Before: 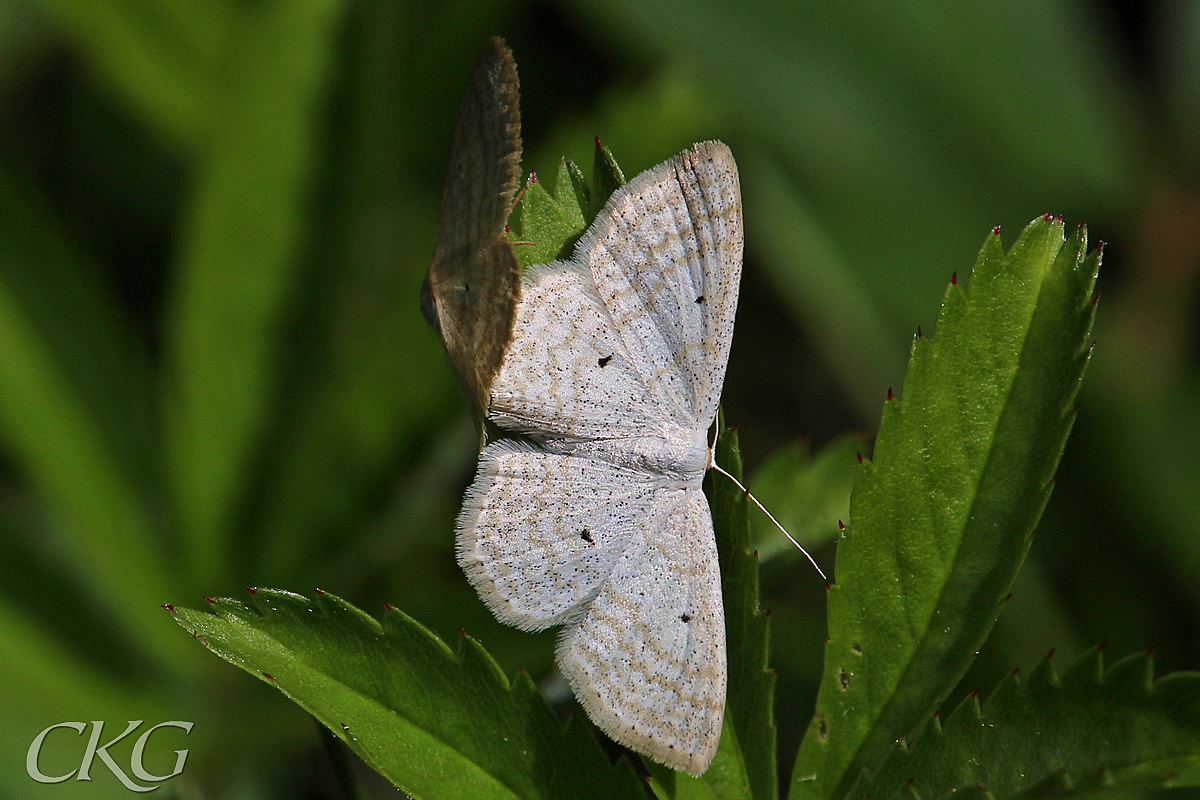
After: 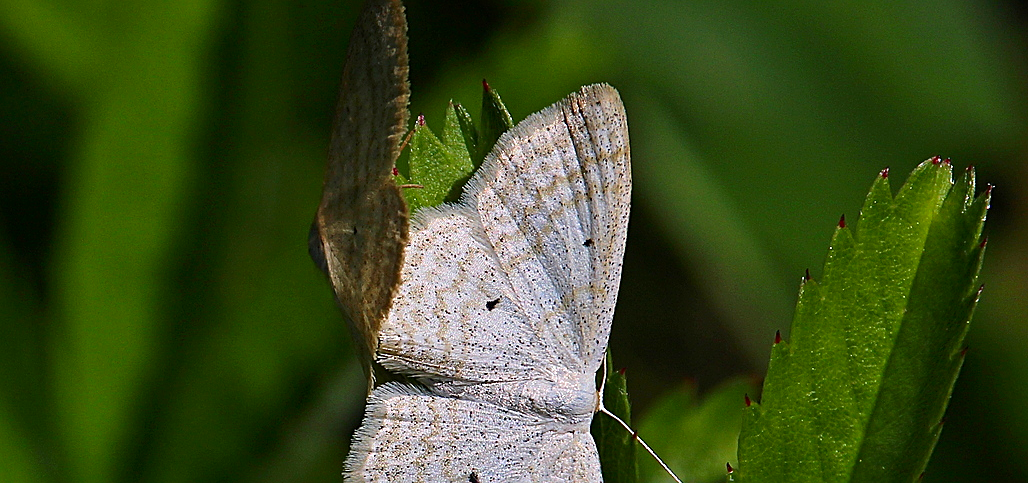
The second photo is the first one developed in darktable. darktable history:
contrast brightness saturation: contrast 0.08, saturation 0.2
white balance: red 1.004, blue 1.024
sharpen: on, module defaults
crop and rotate: left 9.345%, top 7.22%, right 4.982%, bottom 32.331%
